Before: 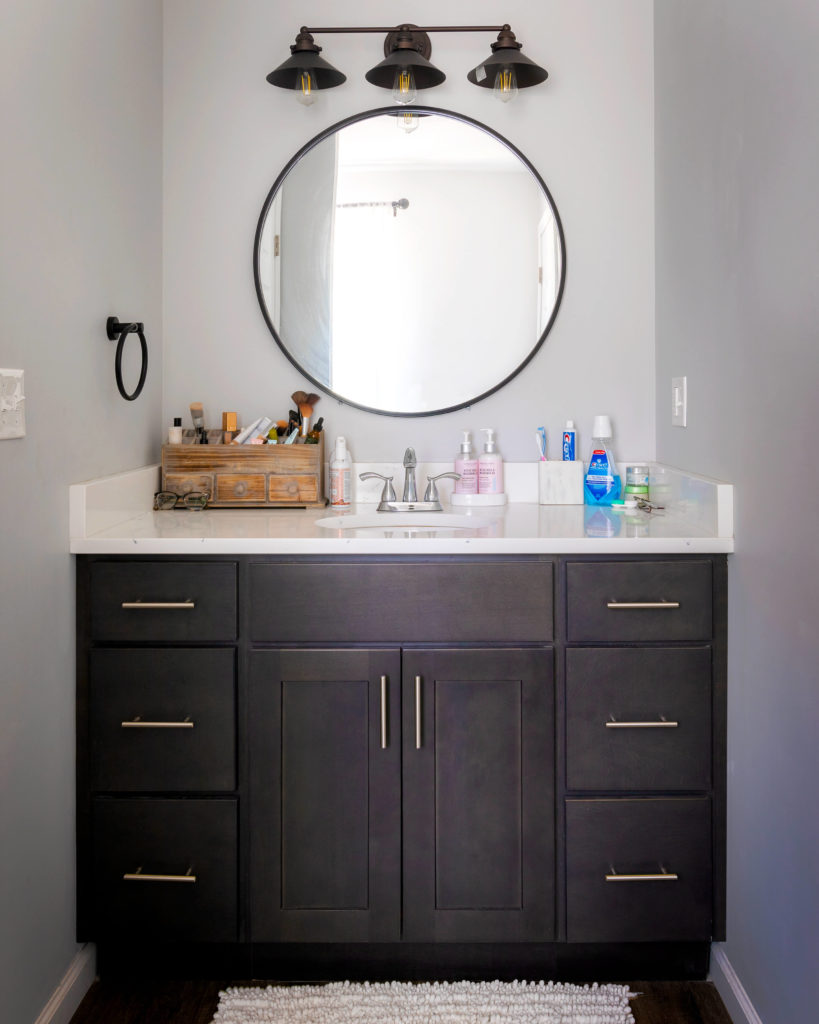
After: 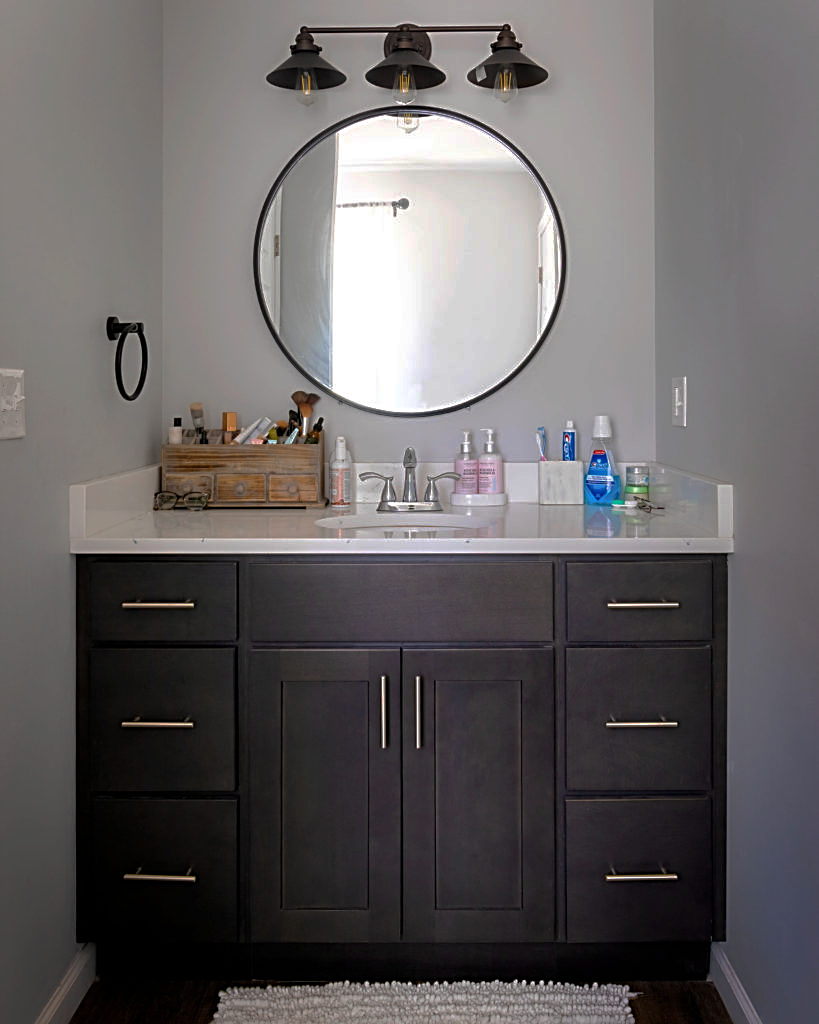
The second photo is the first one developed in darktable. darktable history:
base curve: curves: ch0 [(0, 0) (0.841, 0.609) (1, 1)], preserve colors none
sharpen: radius 2.534, amount 0.62
